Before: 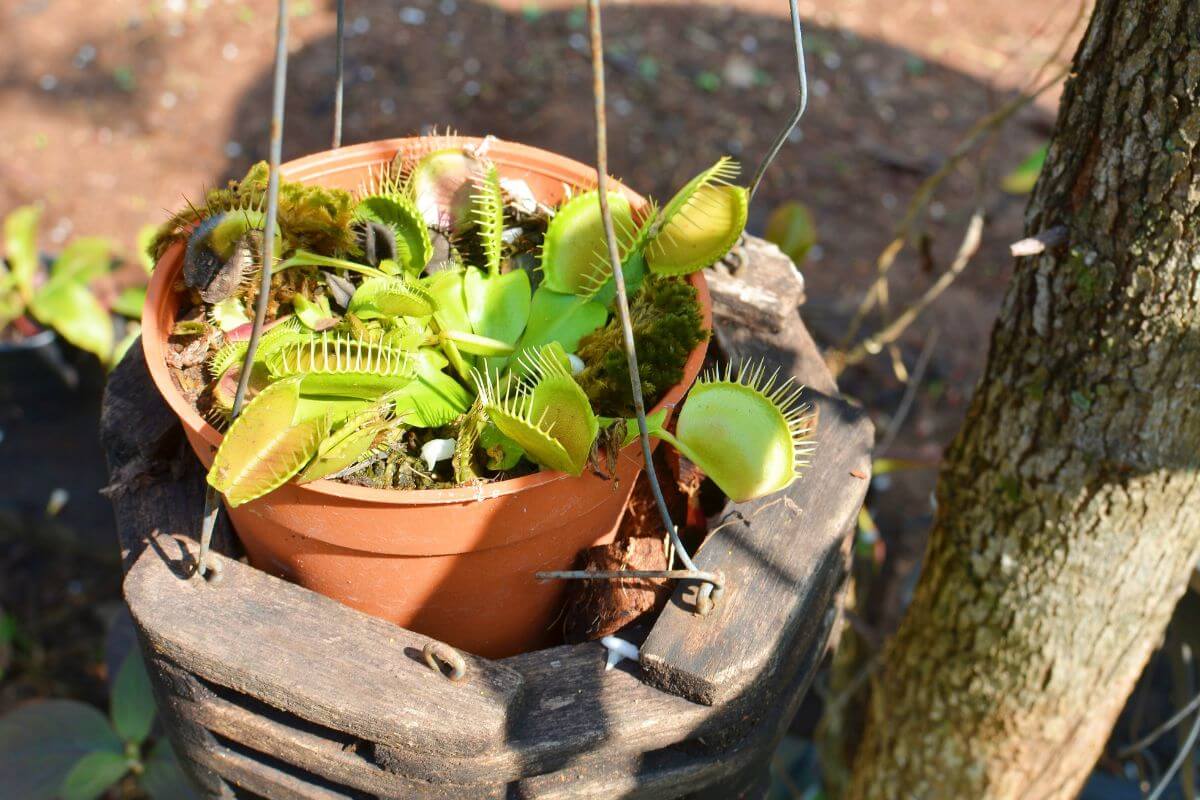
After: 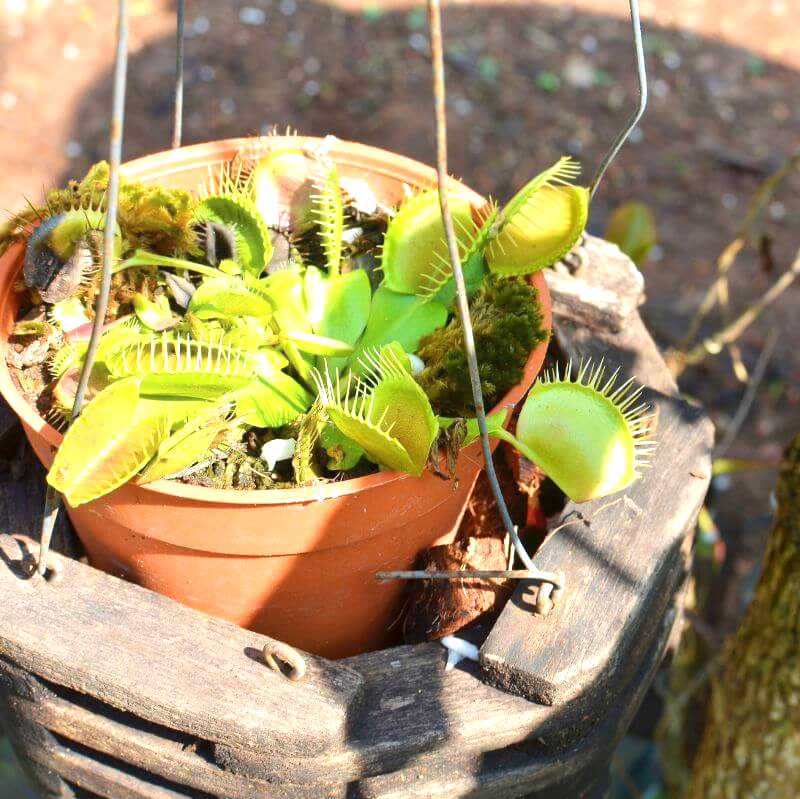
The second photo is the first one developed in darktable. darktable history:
exposure: exposure 0.601 EV
crop and rotate: left 13.38%, right 19.899%
shadows and highlights: shadows -69.02, highlights 36.87, soften with gaussian
